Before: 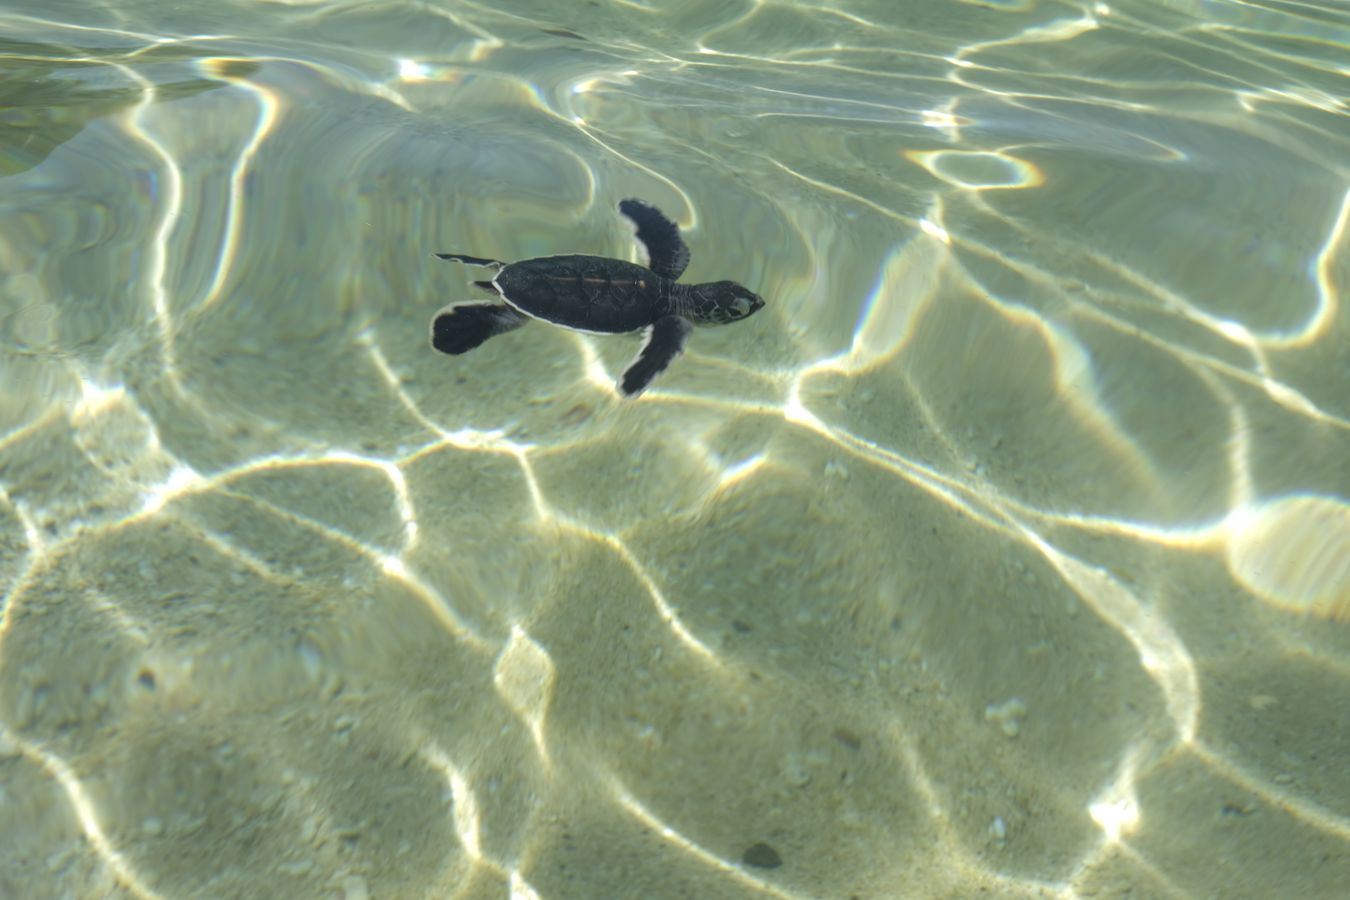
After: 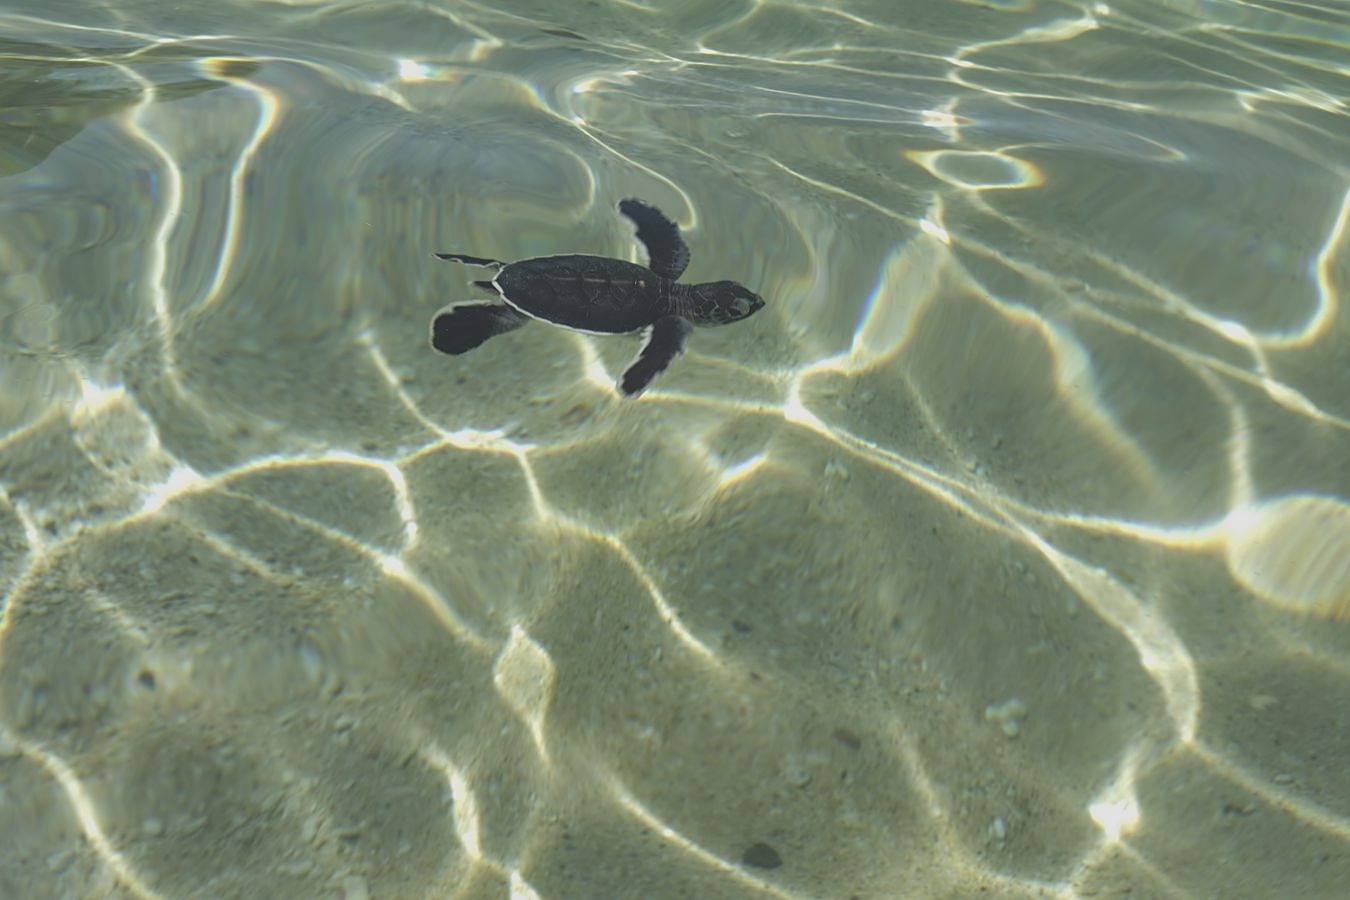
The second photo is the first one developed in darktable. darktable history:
exposure: black level correction -0.036, exposure -0.498 EV, compensate exposure bias true, compensate highlight preservation false
sharpen: on, module defaults
shadows and highlights: shadows 48.44, highlights -42.84, soften with gaussian
local contrast: mode bilateral grid, contrast 19, coarseness 49, detail 121%, midtone range 0.2
